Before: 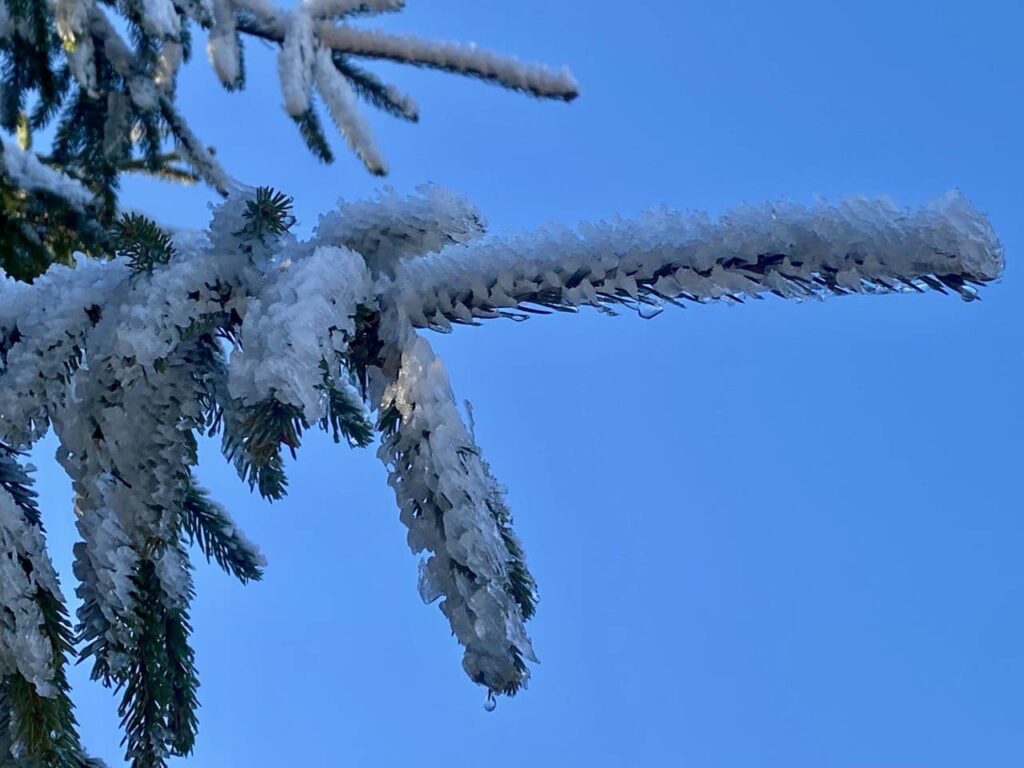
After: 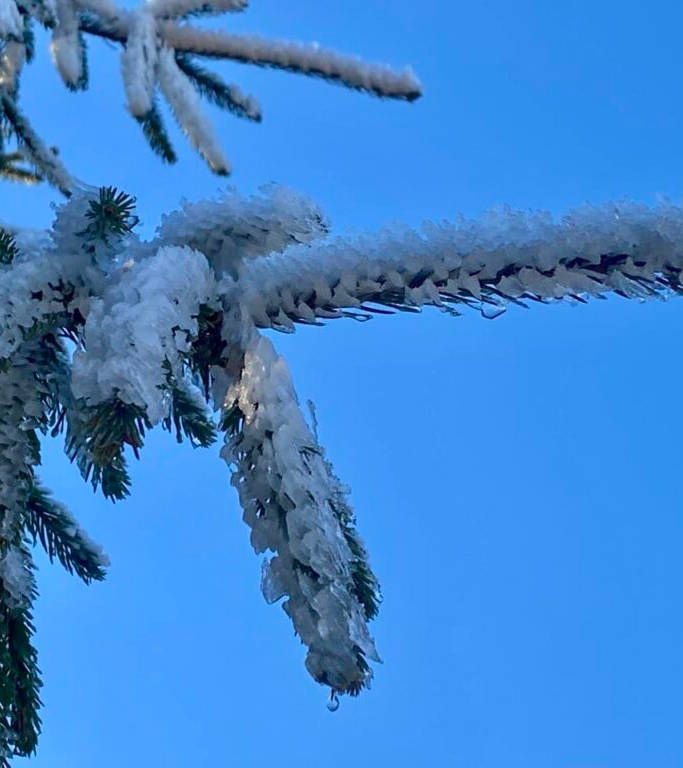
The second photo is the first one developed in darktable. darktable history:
crop: left 15.394%, right 17.831%
